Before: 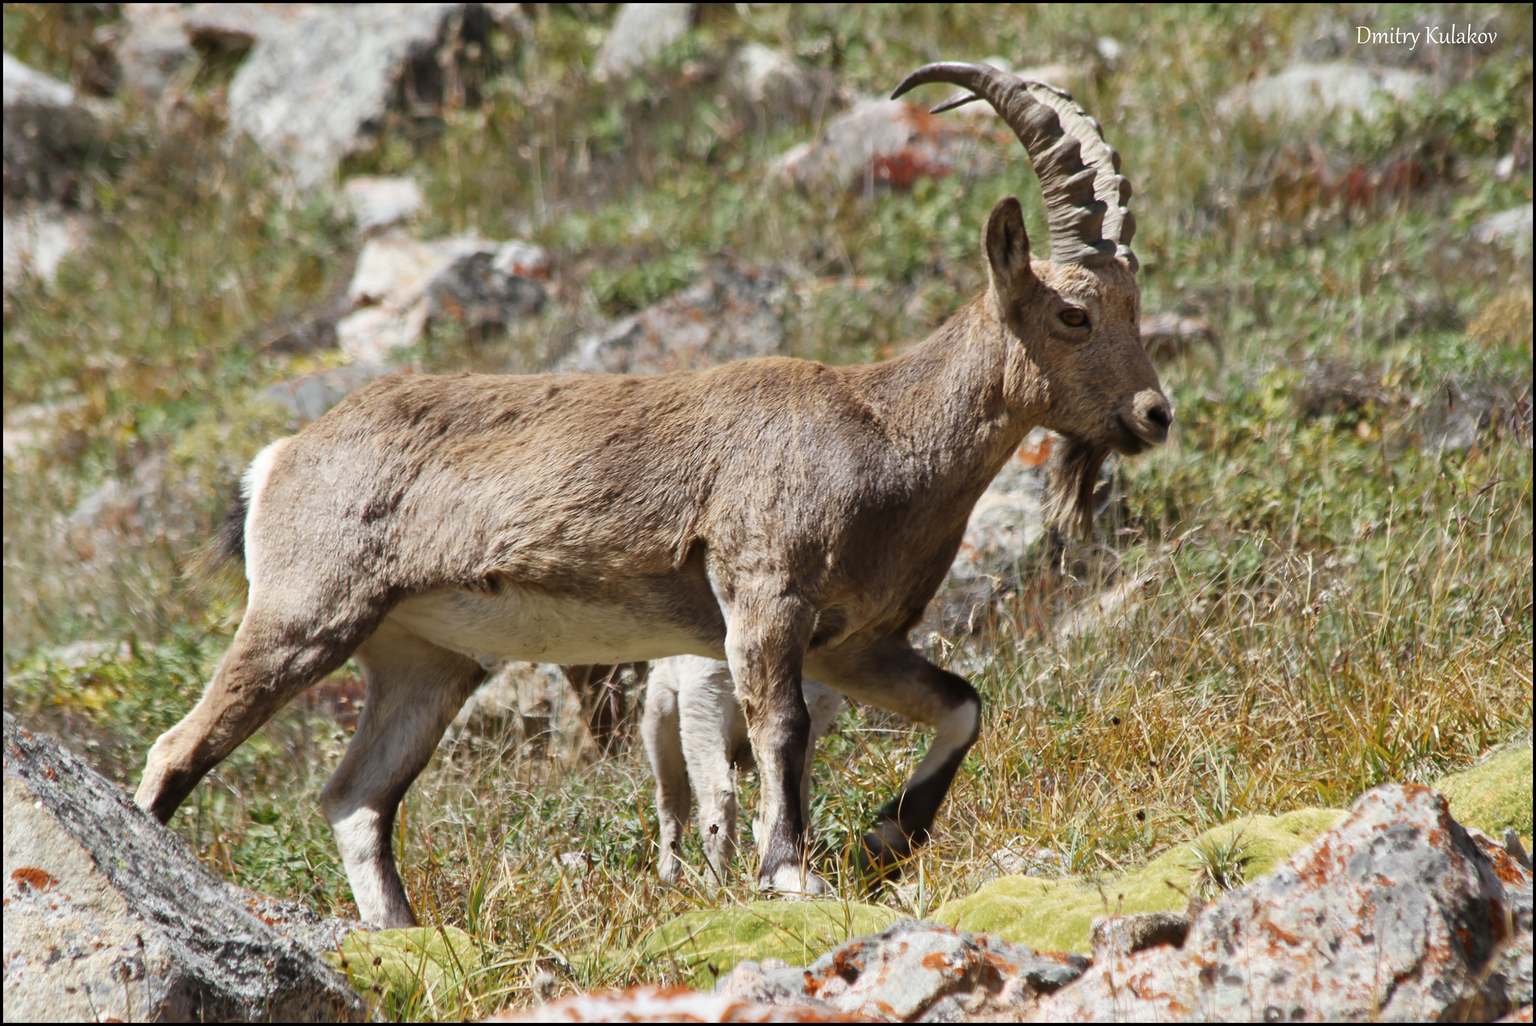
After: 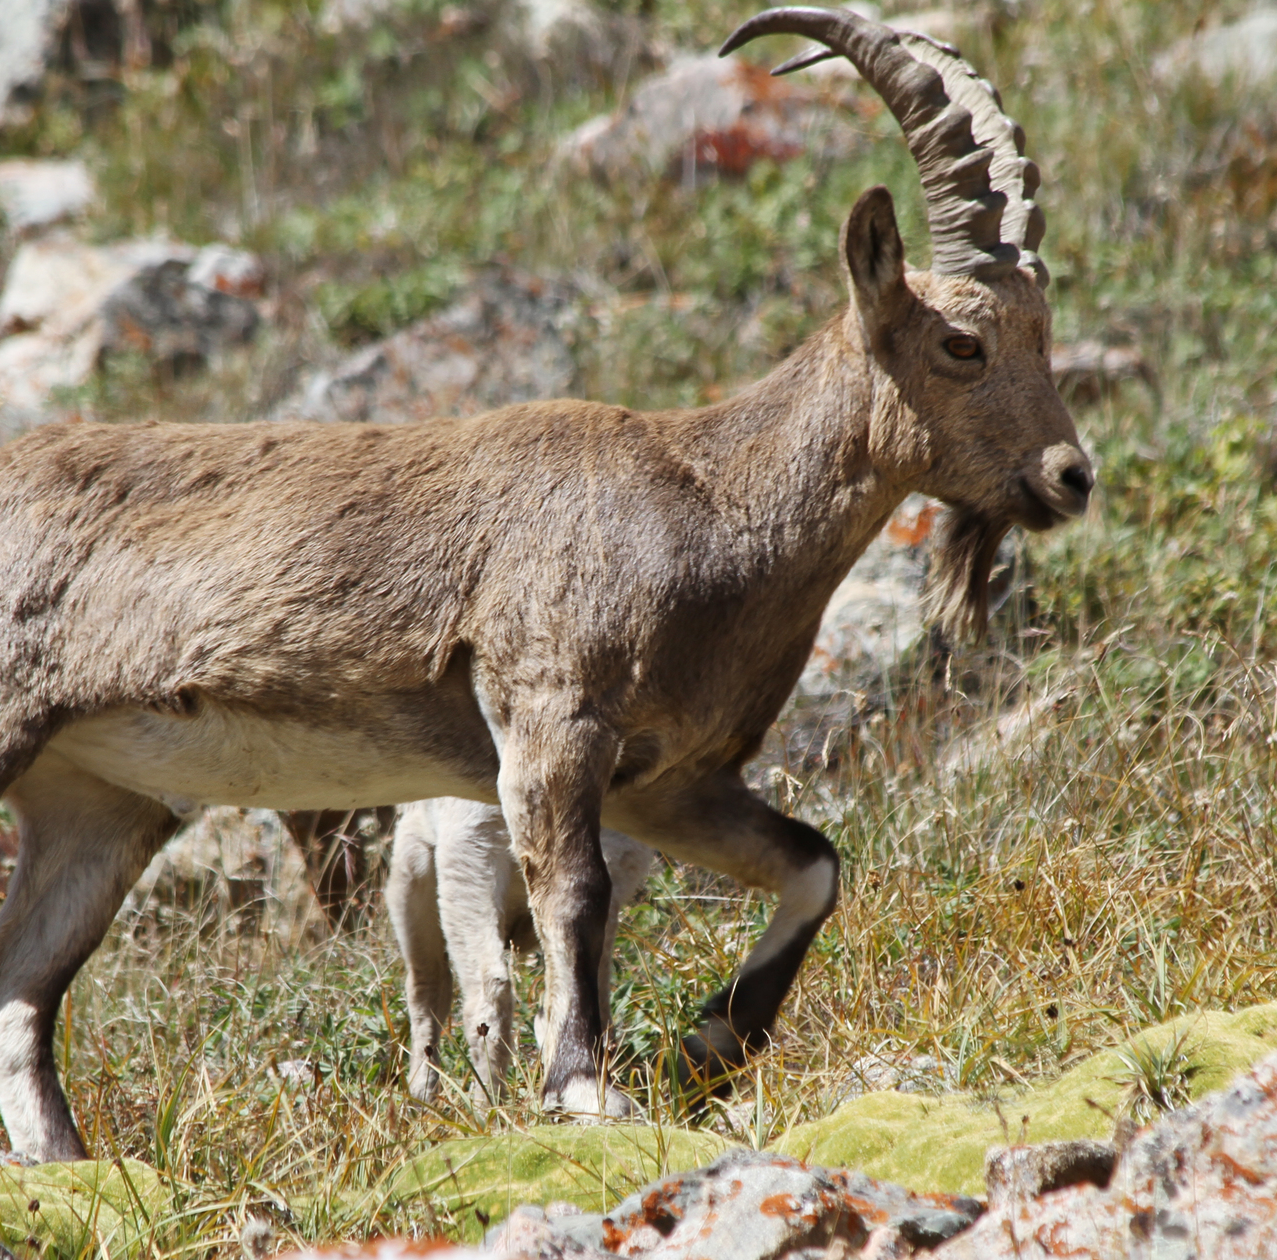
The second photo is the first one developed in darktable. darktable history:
sharpen: radius 2.883, amount 0.868, threshold 47.523
crop and rotate: left 22.918%, top 5.629%, right 14.711%, bottom 2.247%
